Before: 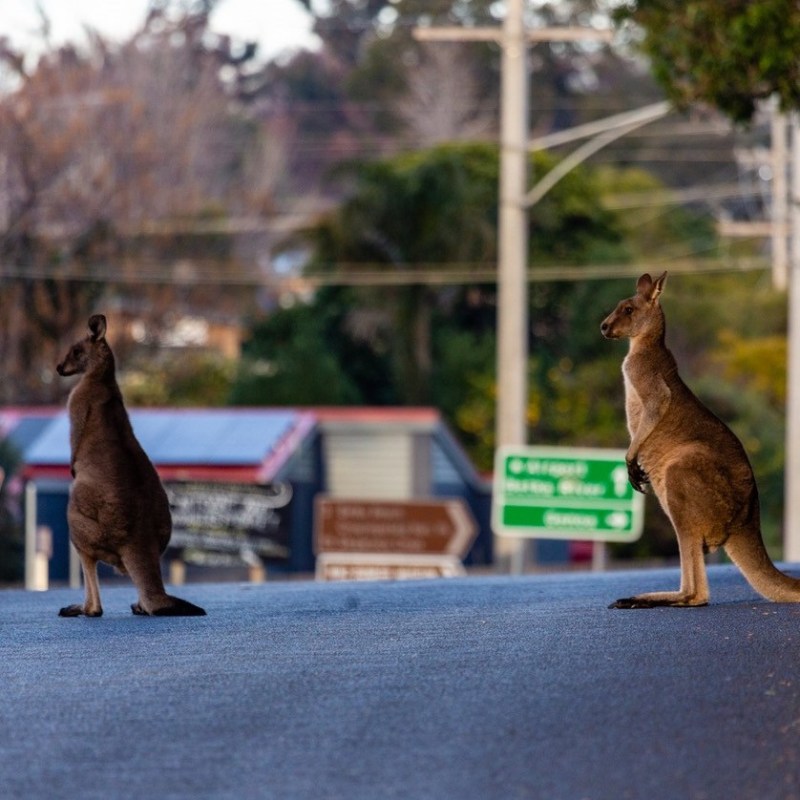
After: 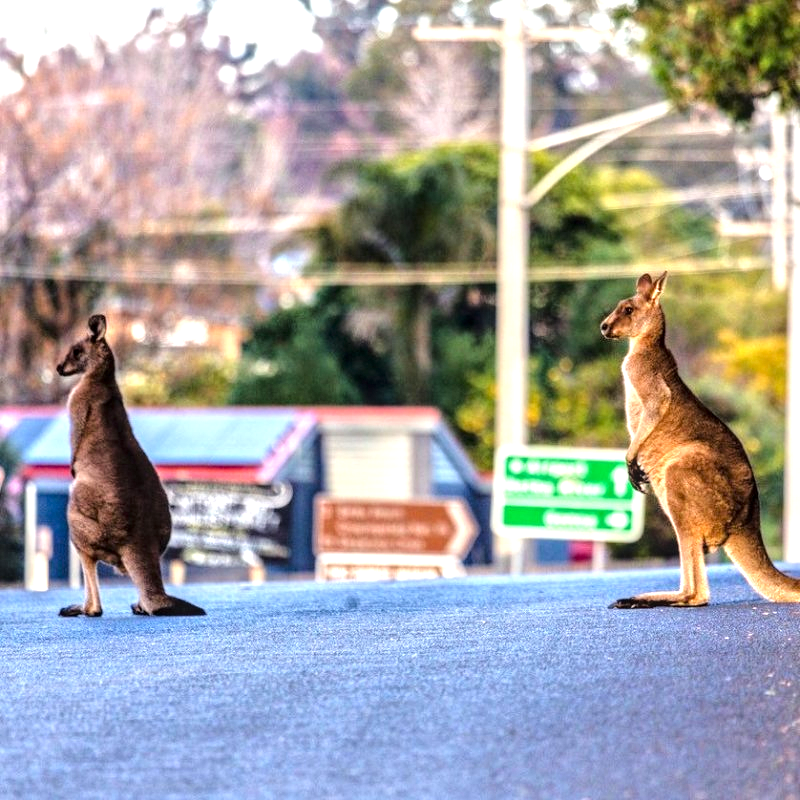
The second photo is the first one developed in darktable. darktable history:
exposure: black level correction 0, exposure 0.948 EV, compensate highlight preservation false
local contrast: detail 130%
tone equalizer: -7 EV 0.151 EV, -6 EV 0.599 EV, -5 EV 1.18 EV, -4 EV 1.31 EV, -3 EV 1.15 EV, -2 EV 0.6 EV, -1 EV 0.155 EV, smoothing diameter 2.02%, edges refinement/feathering 15.72, mask exposure compensation -1.57 EV, filter diffusion 5
